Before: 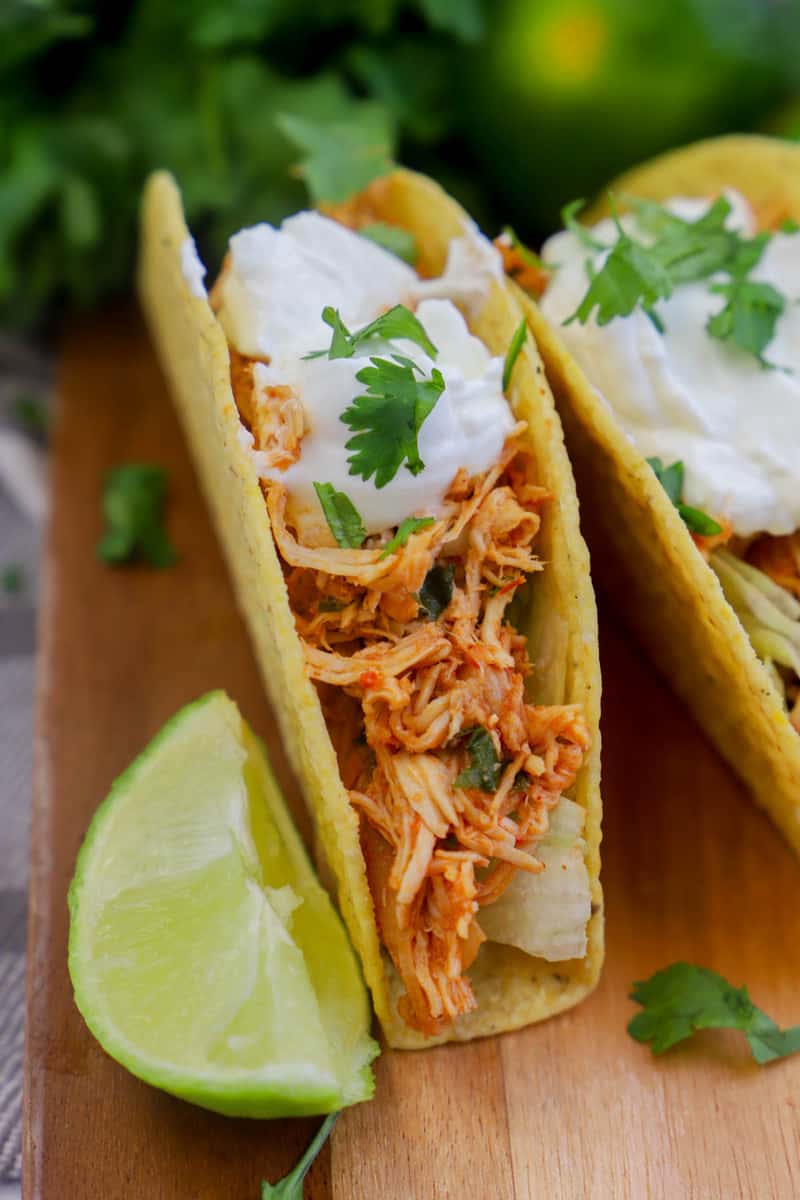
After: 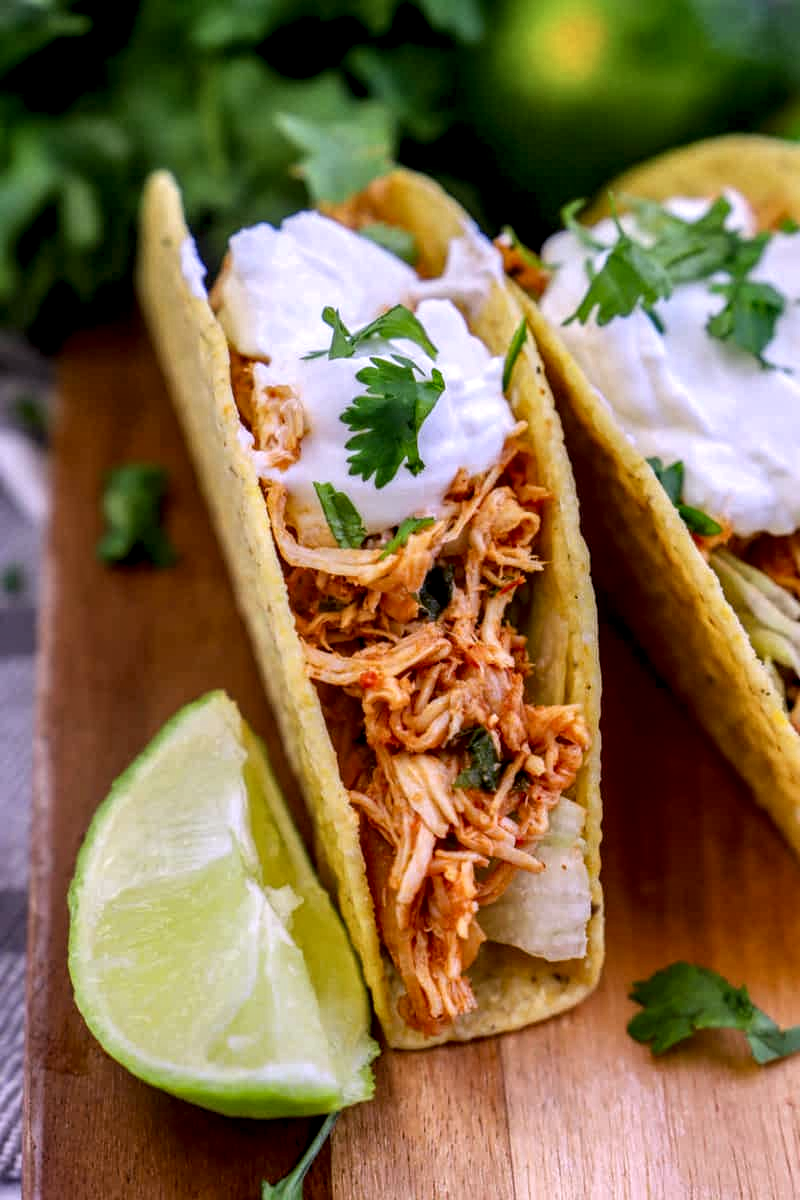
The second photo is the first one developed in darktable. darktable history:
white balance: red 1.042, blue 1.17
local contrast: highlights 12%, shadows 38%, detail 183%, midtone range 0.471
